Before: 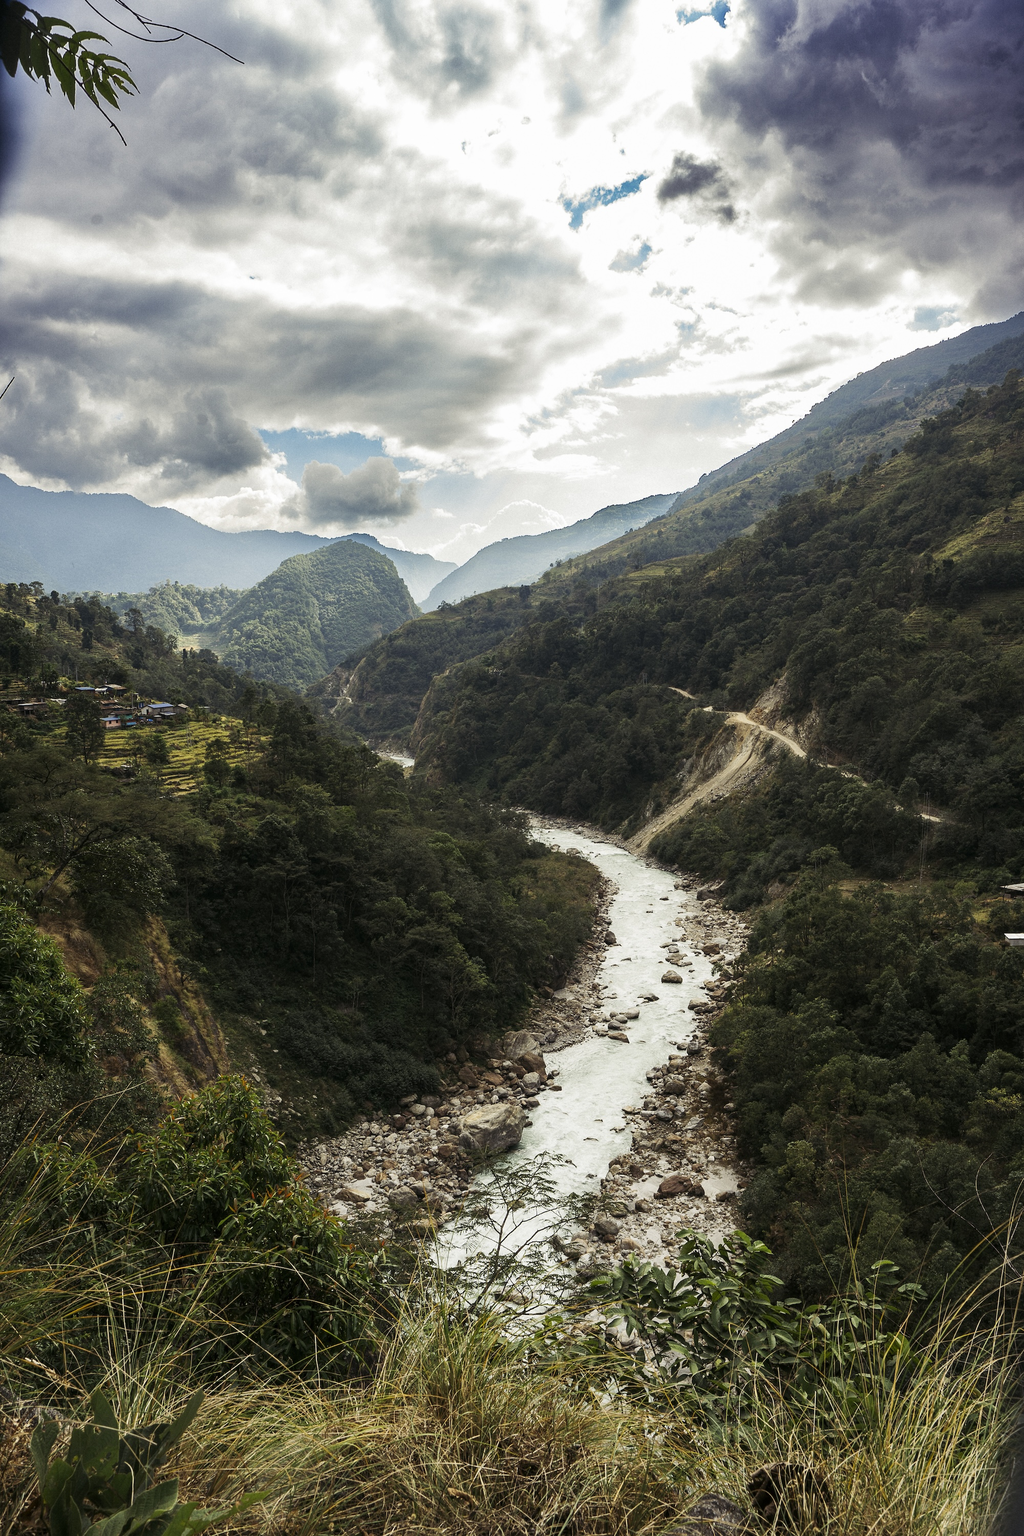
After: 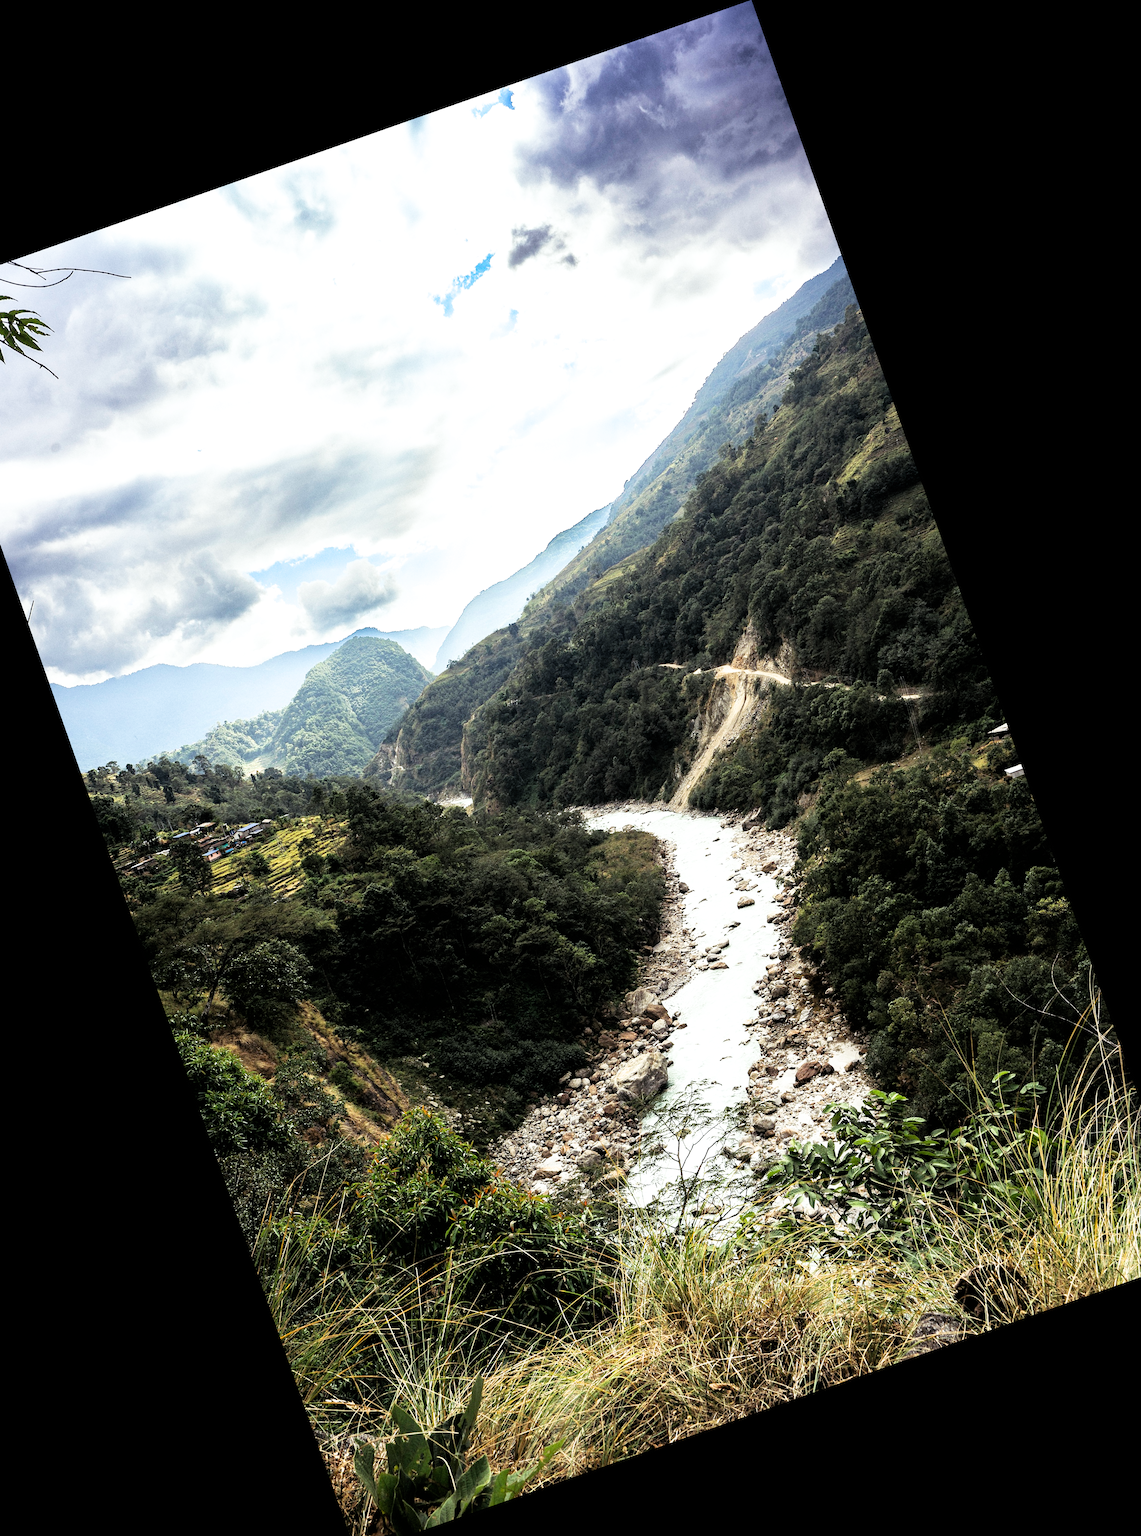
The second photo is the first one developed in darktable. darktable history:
crop and rotate: angle 19.43°, left 6.812%, right 4.125%, bottom 1.087%
filmic rgb: black relative exposure -5 EV, white relative exposure 3.2 EV, hardness 3.42, contrast 1.2, highlights saturation mix -30%
white balance: red 0.98, blue 1.034
exposure: black level correction 0, exposure 1.2 EV, compensate exposure bias true, compensate highlight preservation false
